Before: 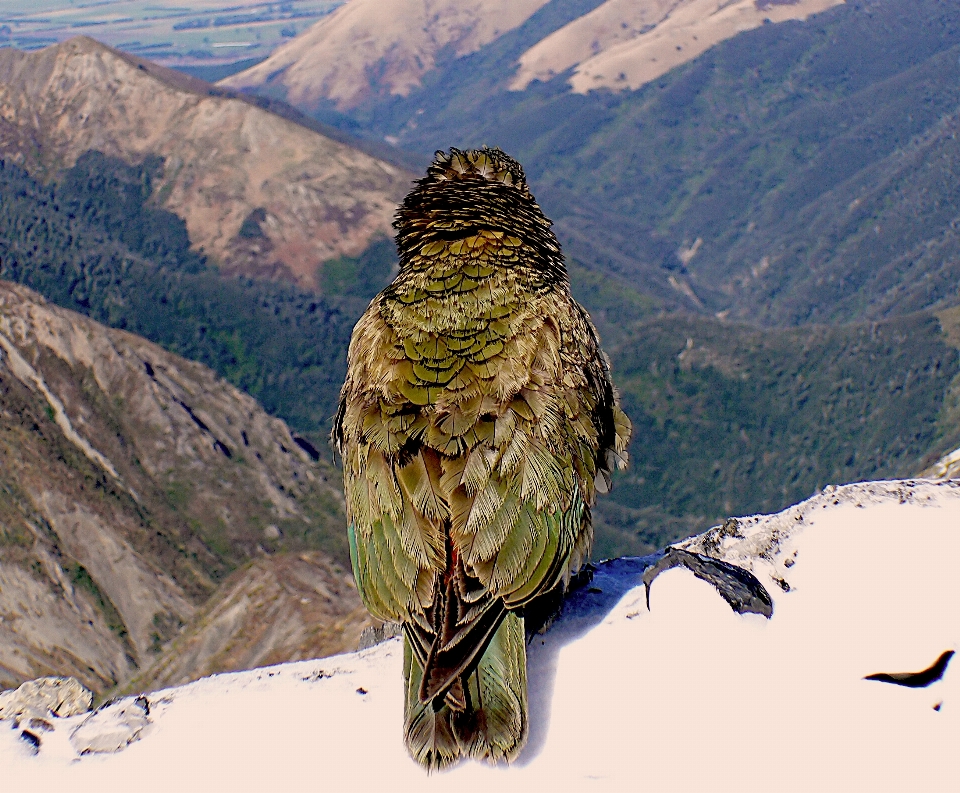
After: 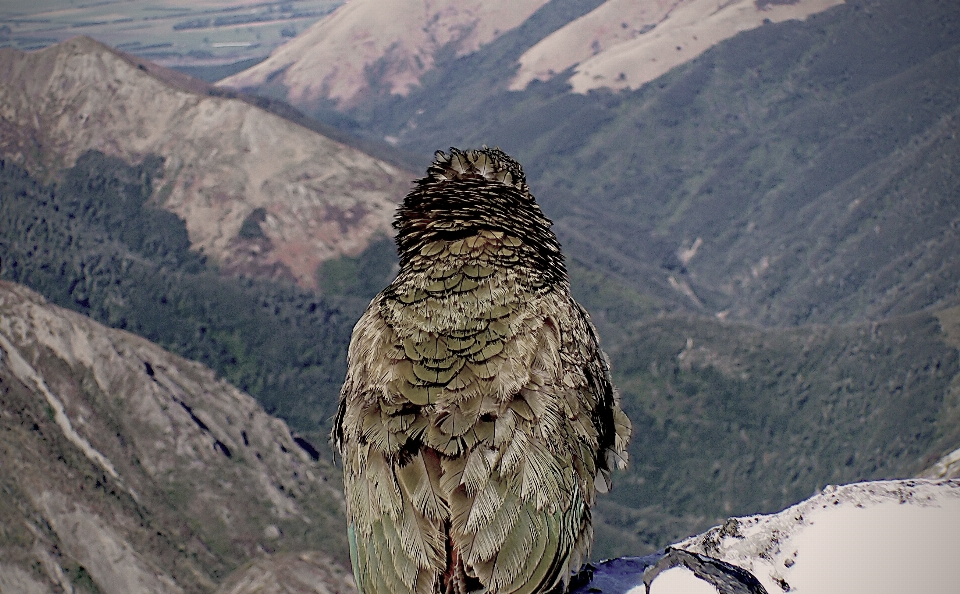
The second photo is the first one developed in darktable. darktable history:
crop: bottom 24.988%
shadows and highlights: on, module defaults
vignetting: brightness -0.629, saturation -0.007, center (-0.028, 0.239)
color zones: curves: ch0 [(0, 0.6) (0.129, 0.508) (0.193, 0.483) (0.429, 0.5) (0.571, 0.5) (0.714, 0.5) (0.857, 0.5) (1, 0.6)]; ch1 [(0, 0.481) (0.112, 0.245) (0.213, 0.223) (0.429, 0.233) (0.571, 0.231) (0.683, 0.242) (0.857, 0.296) (1, 0.481)]
